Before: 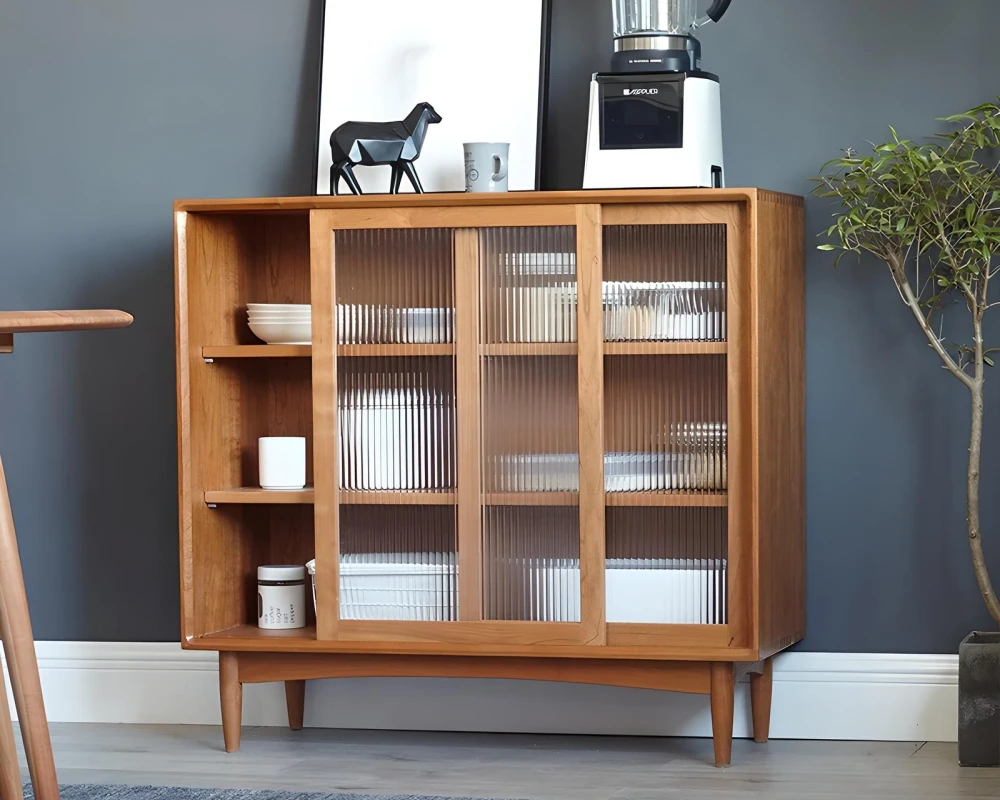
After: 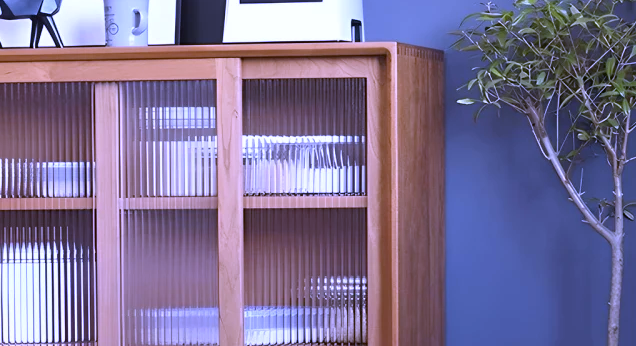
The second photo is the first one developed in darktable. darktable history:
crop: left 36.005%, top 18.293%, right 0.31%, bottom 38.444%
white balance: red 0.98, blue 1.61
